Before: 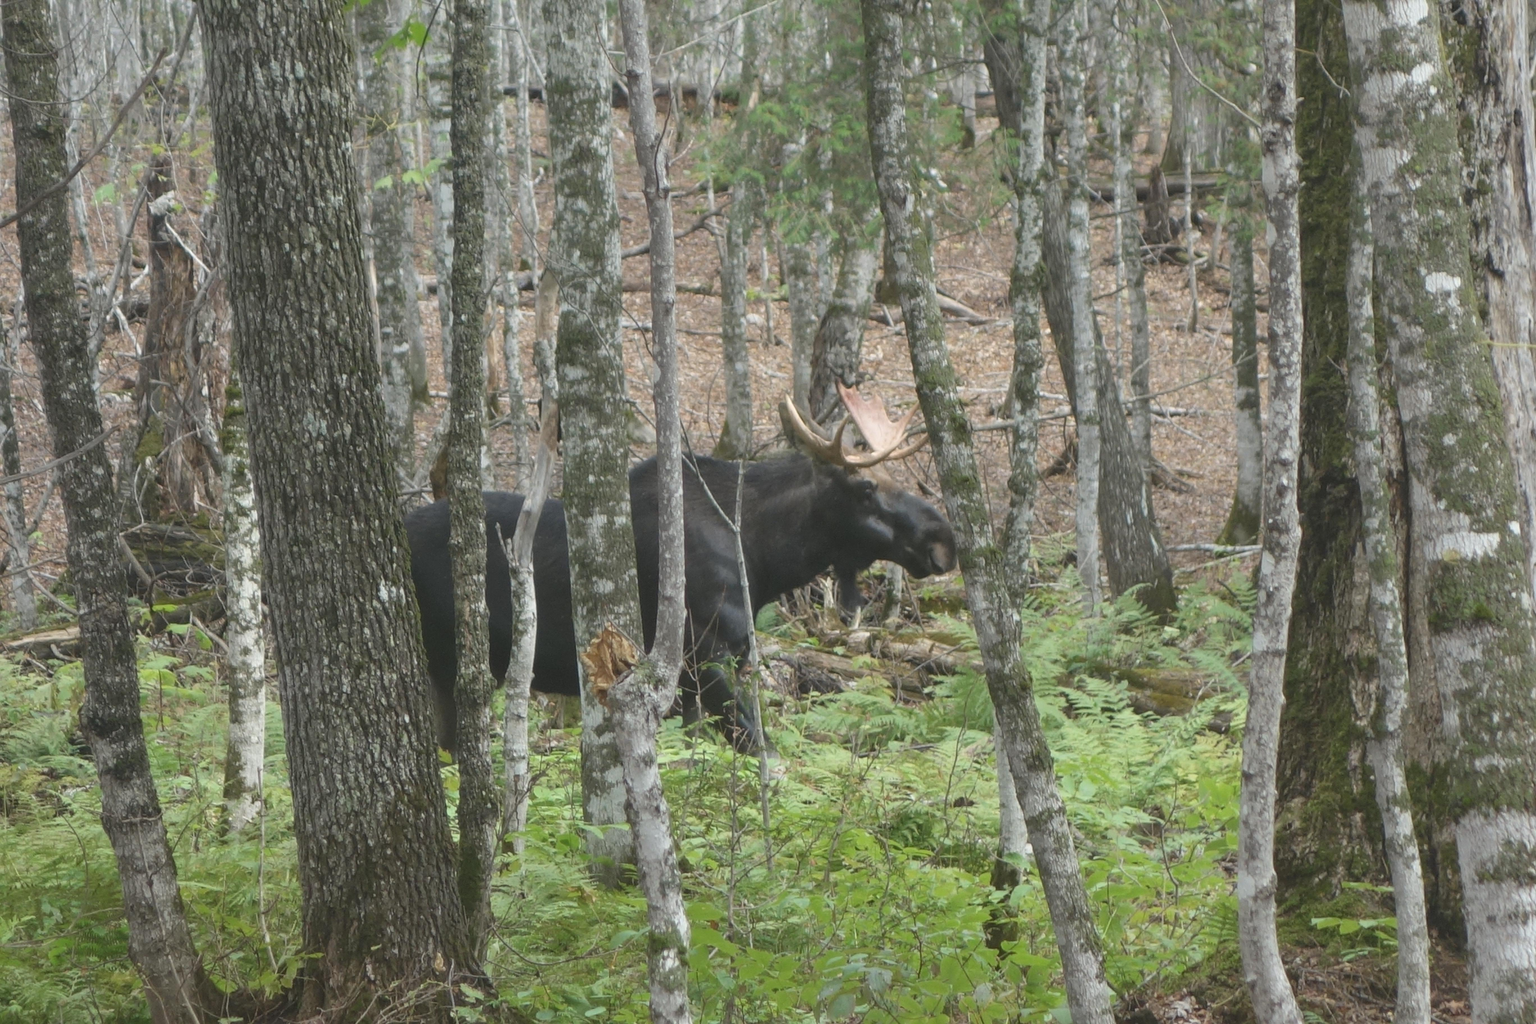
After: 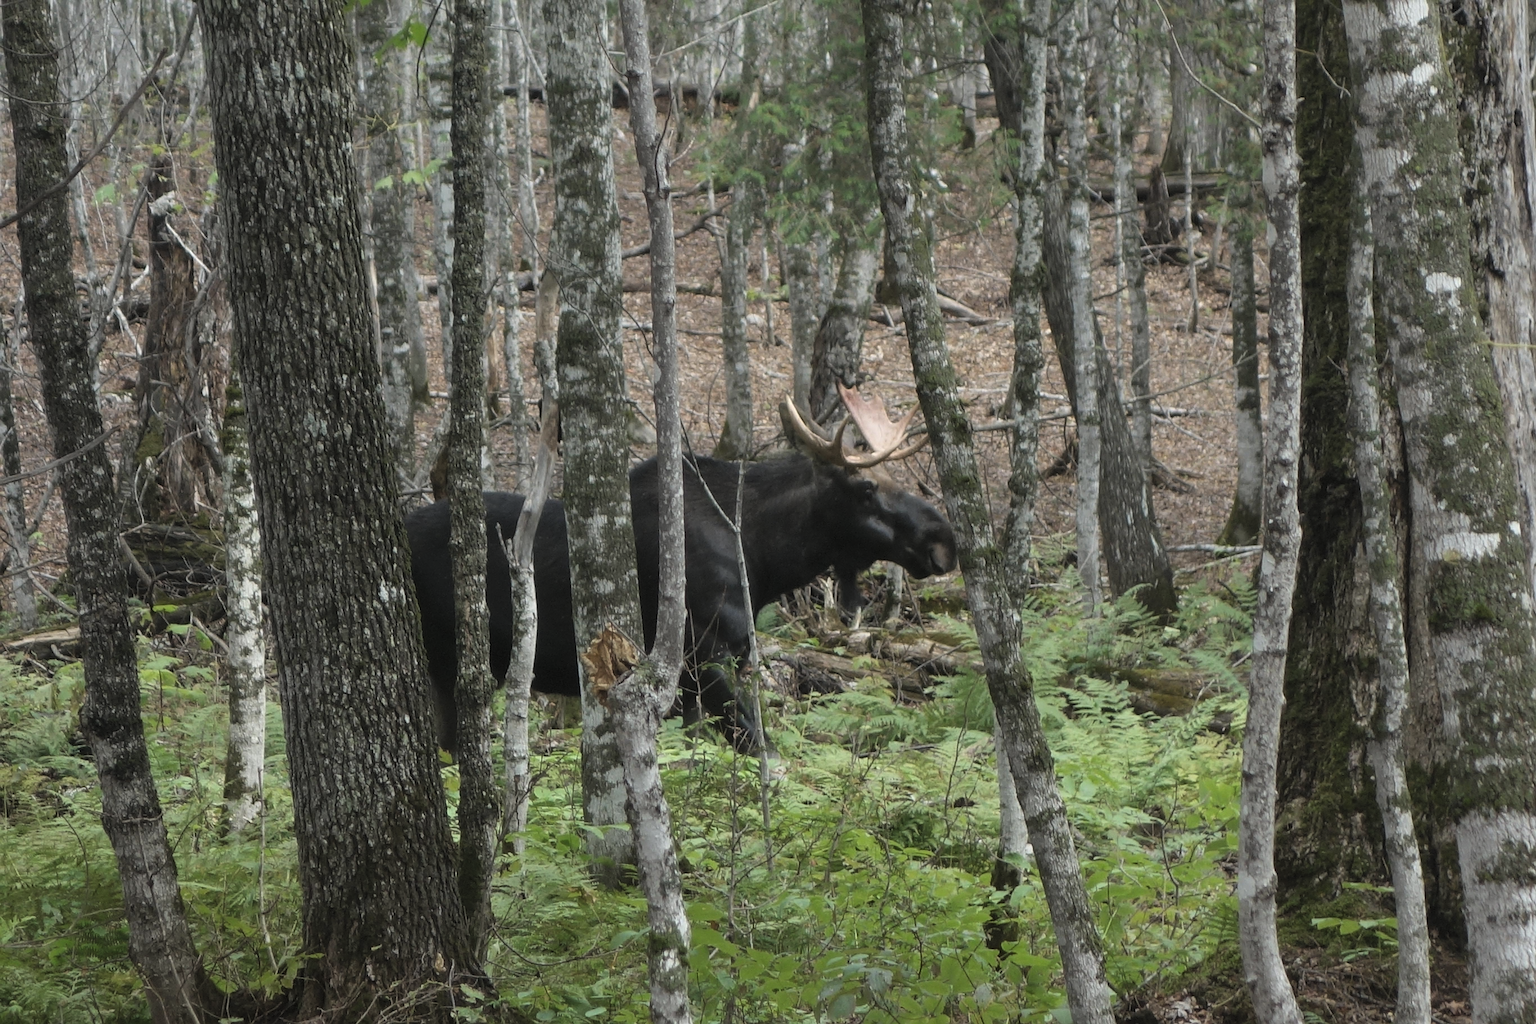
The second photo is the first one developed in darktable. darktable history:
sharpen: on, module defaults
levels: white 99.93%, levels [0.116, 0.574, 1]
